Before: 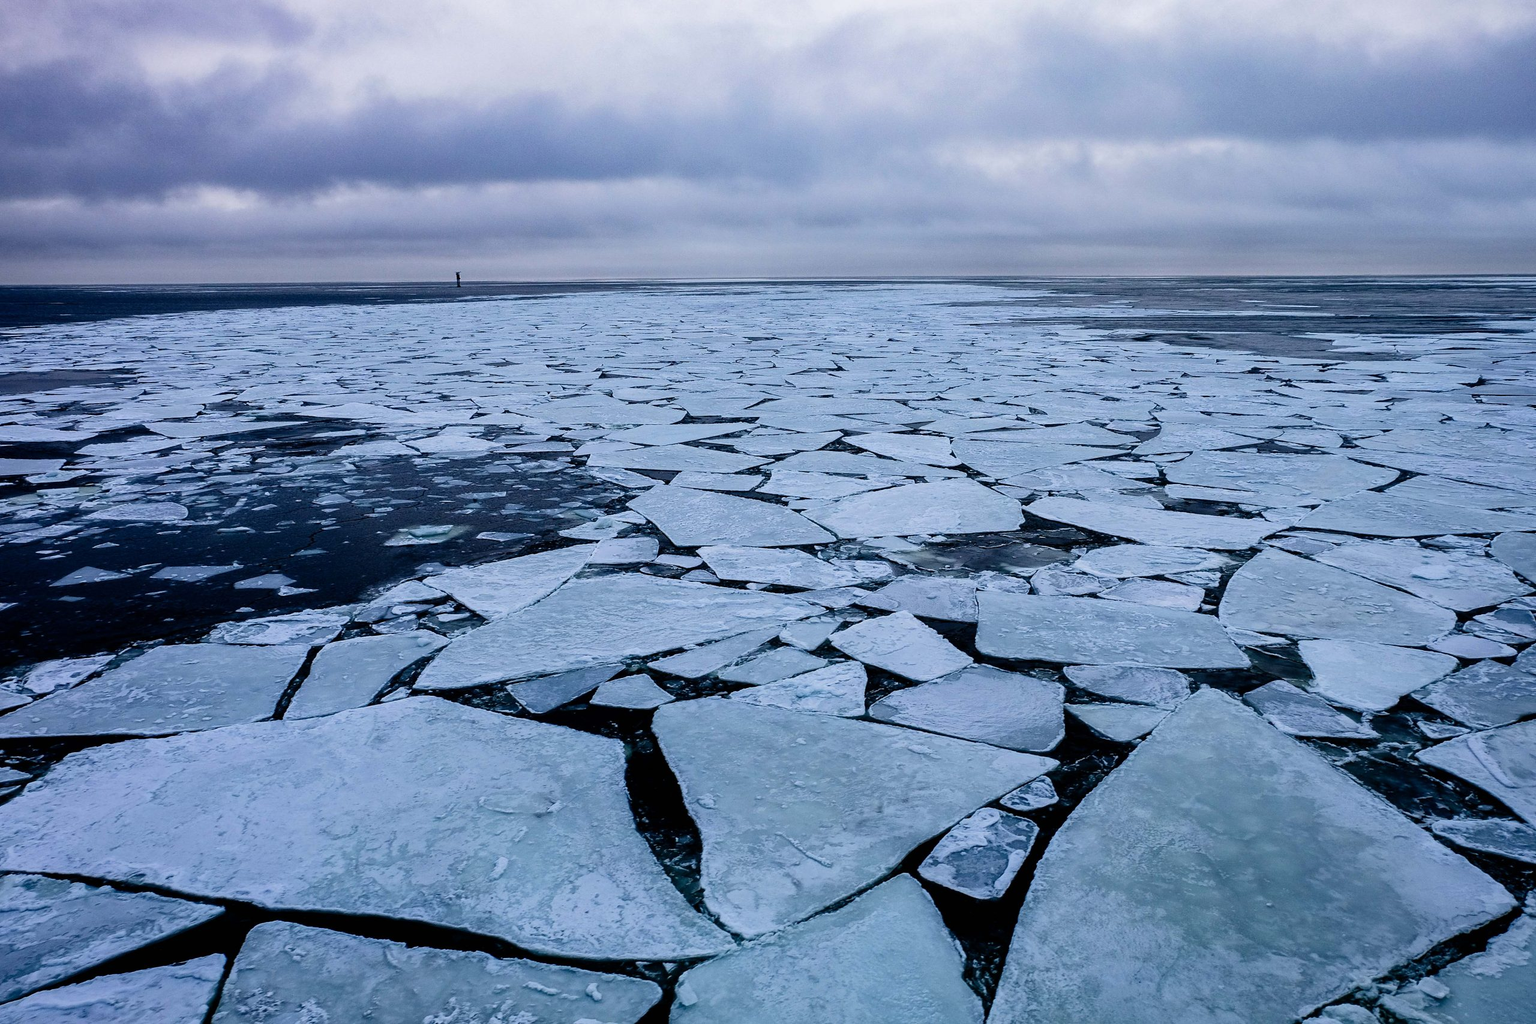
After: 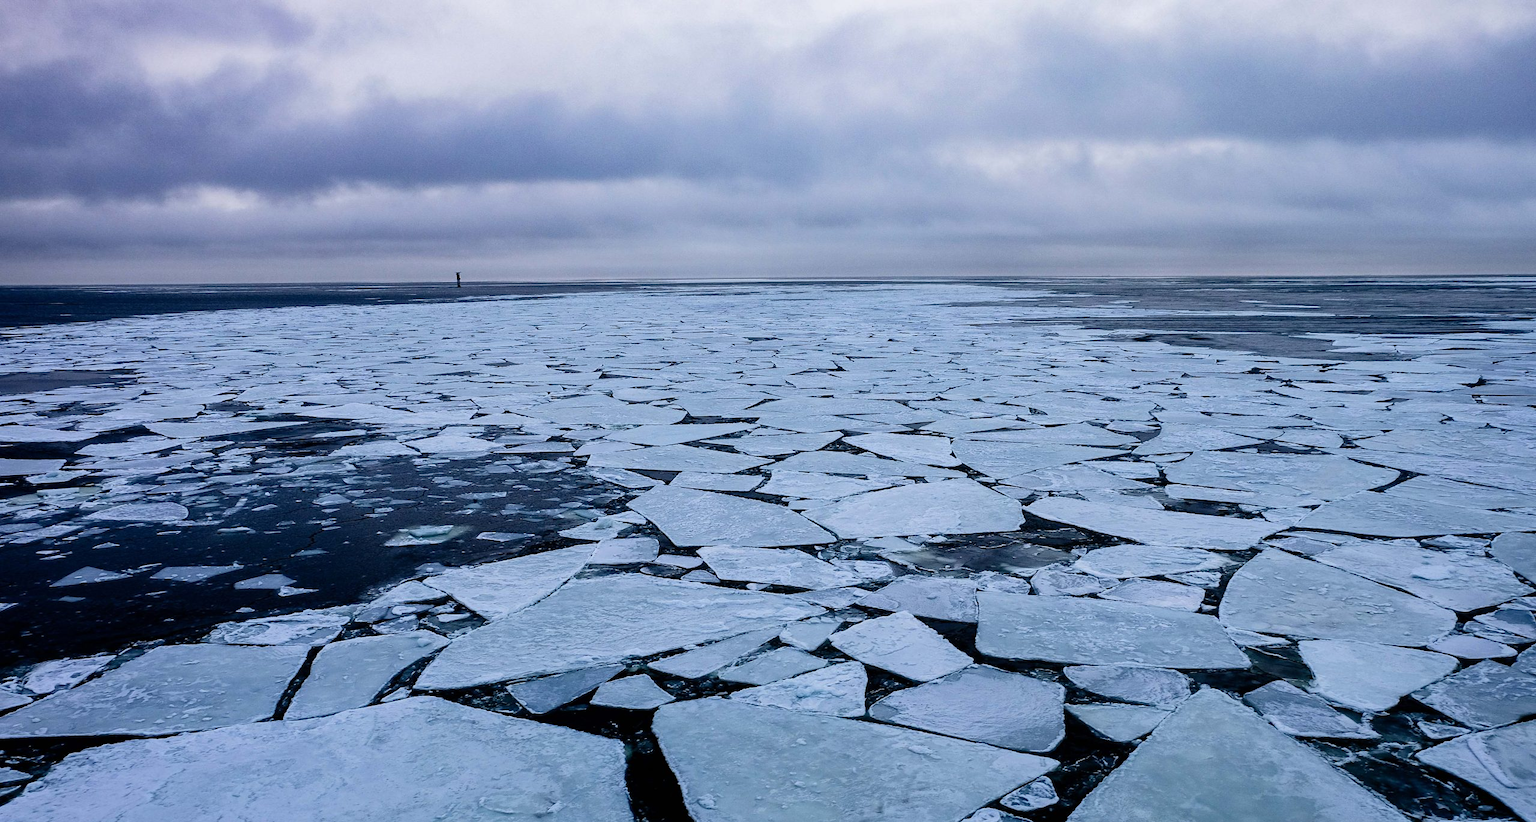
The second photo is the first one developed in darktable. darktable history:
crop: bottom 19.648%
